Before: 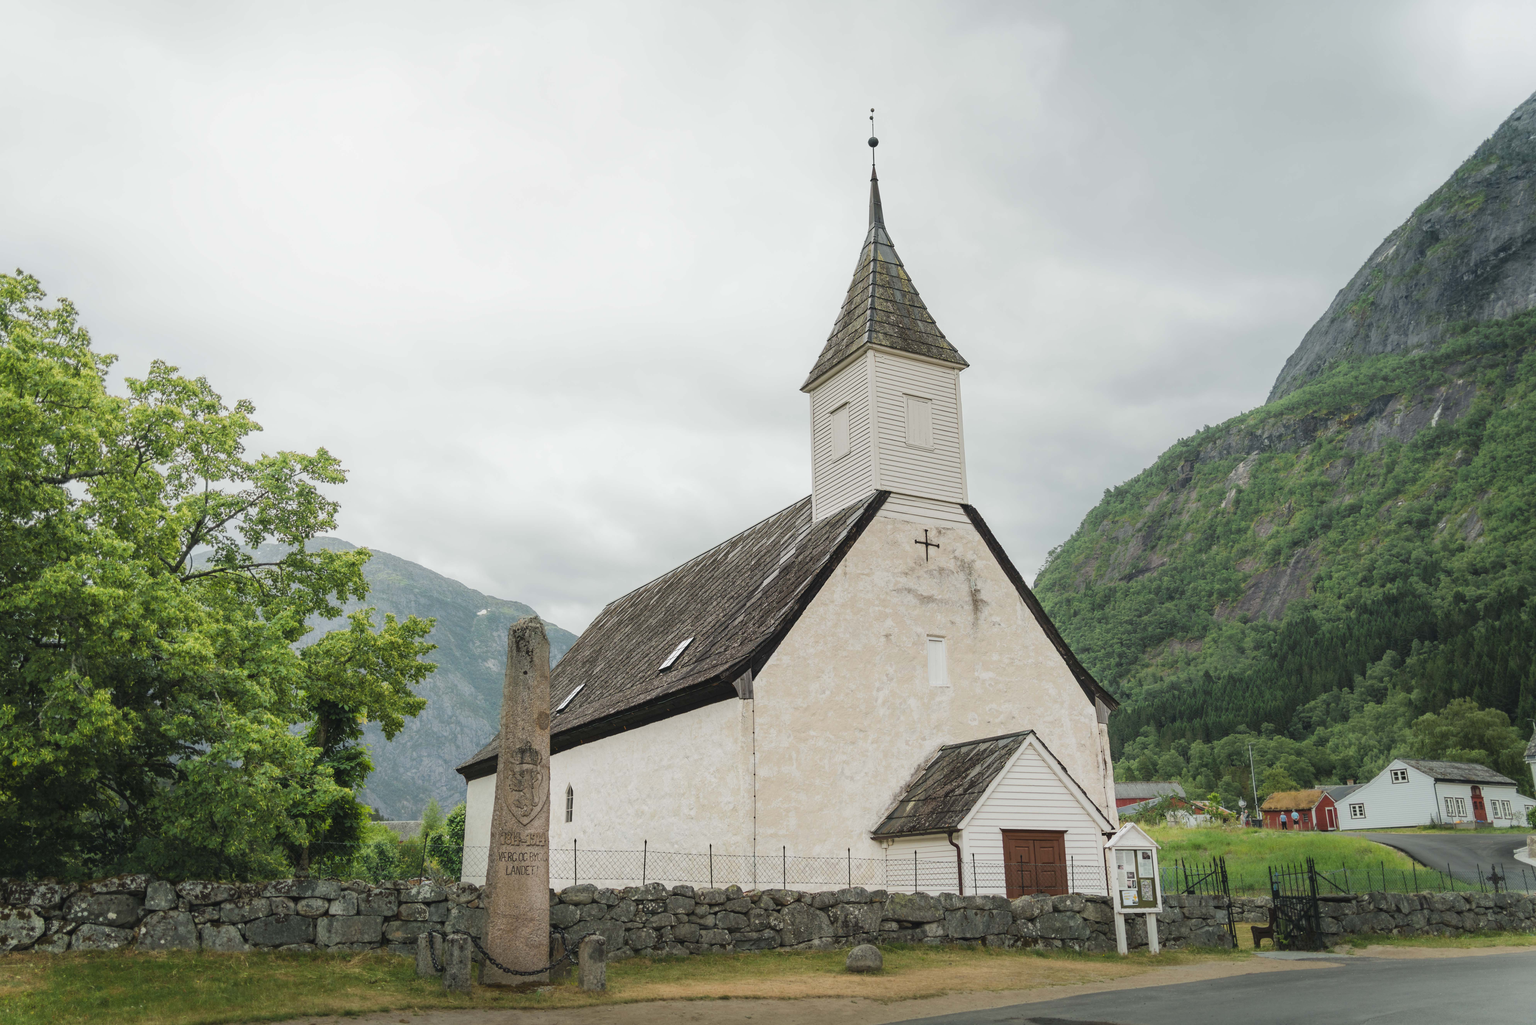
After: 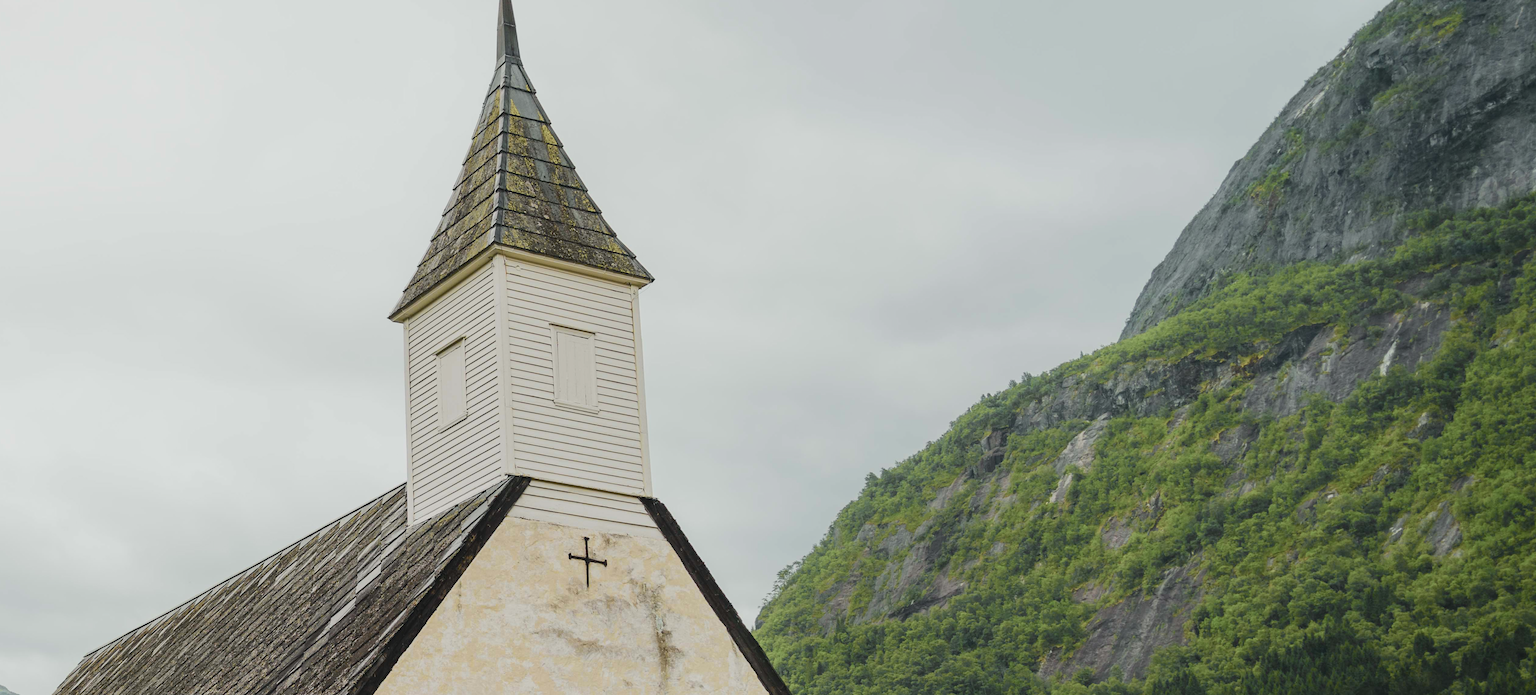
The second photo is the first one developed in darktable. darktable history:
crop: left 36.005%, top 18.293%, right 0.31%, bottom 38.444%
tone curve: curves: ch0 [(0, 0.018) (0.036, 0.038) (0.15, 0.131) (0.27, 0.247) (0.545, 0.561) (0.761, 0.761) (1, 0.919)]; ch1 [(0, 0) (0.179, 0.173) (0.322, 0.32) (0.429, 0.431) (0.502, 0.5) (0.519, 0.522) (0.562, 0.588) (0.625, 0.67) (0.711, 0.745) (1, 1)]; ch2 [(0, 0) (0.29, 0.295) (0.404, 0.436) (0.497, 0.499) (0.521, 0.523) (0.561, 0.605) (0.657, 0.655) (0.712, 0.764) (1, 1)], color space Lab, independent channels, preserve colors none
